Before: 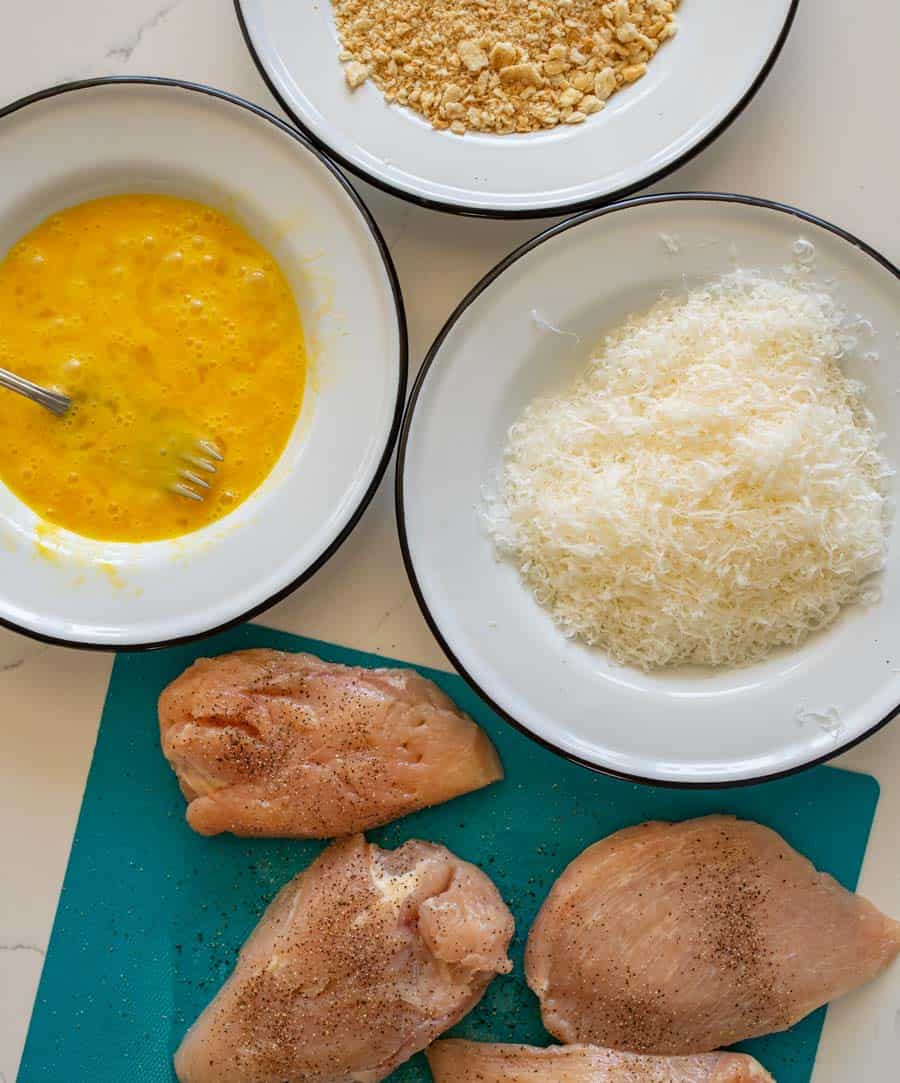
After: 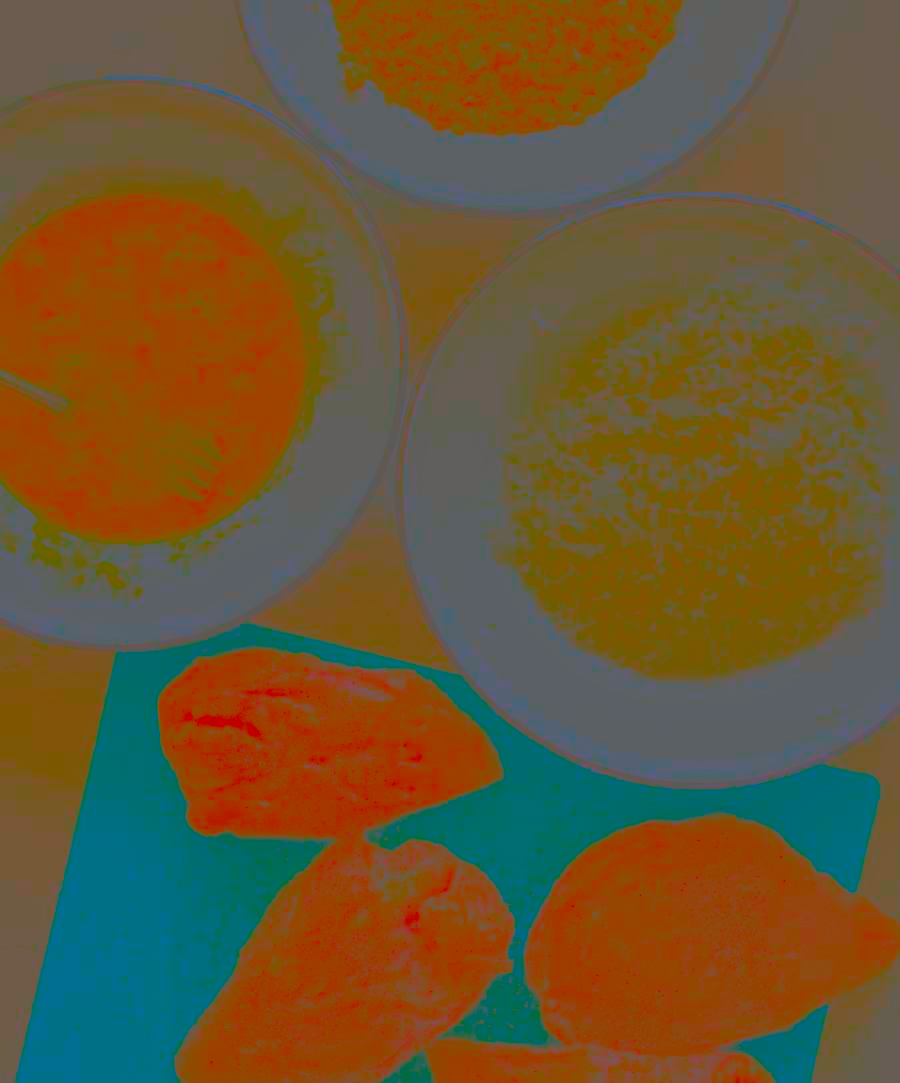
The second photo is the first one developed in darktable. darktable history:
contrast brightness saturation: contrast -0.979, brightness -0.167, saturation 0.761
haze removal: strength 0.29, distance 0.245, compatibility mode true, adaptive false
local contrast: detail 130%
